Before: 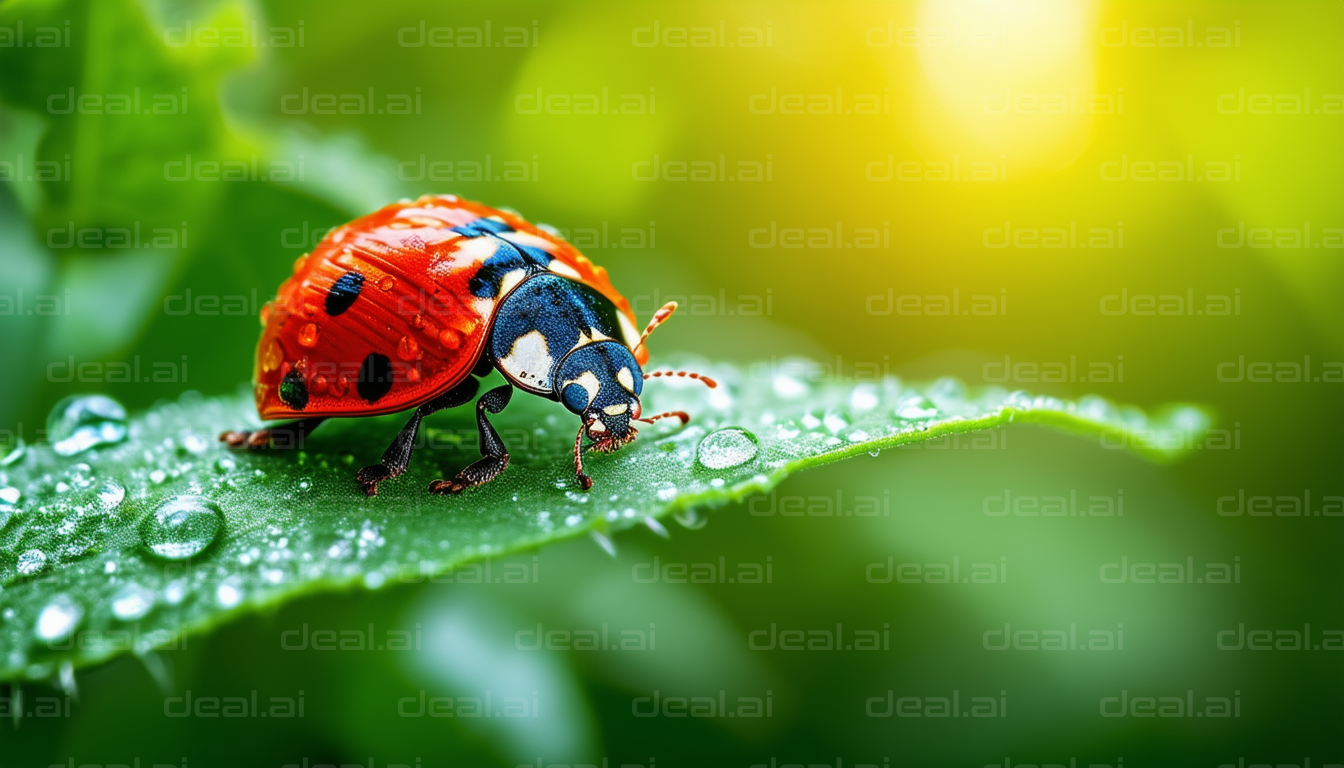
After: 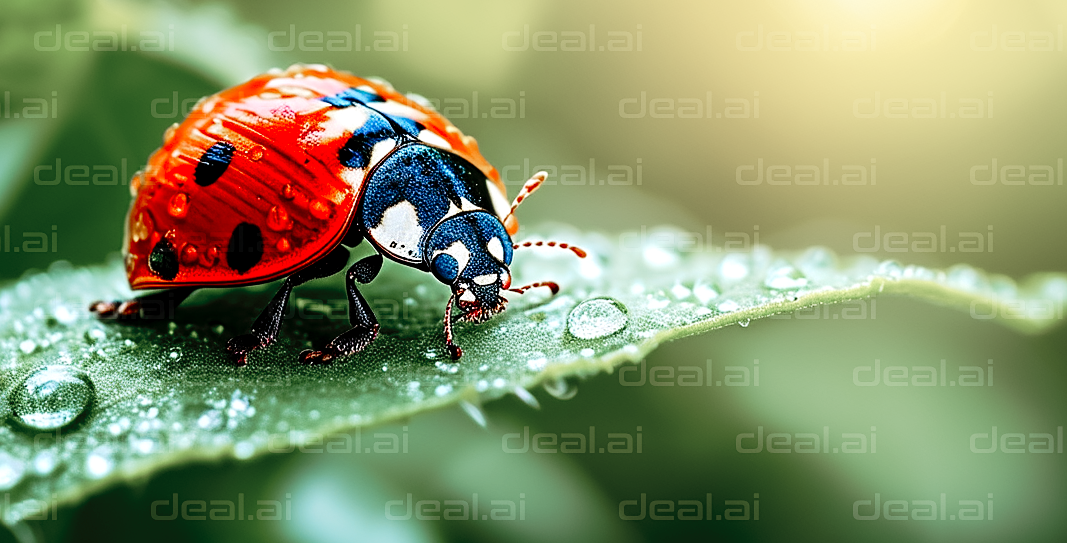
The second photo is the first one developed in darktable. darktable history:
color zones: curves: ch1 [(0, 0.708) (0.088, 0.648) (0.245, 0.187) (0.429, 0.326) (0.571, 0.498) (0.714, 0.5) (0.857, 0.5) (1, 0.708)]
sharpen: on, module defaults
crop: left 9.712%, top 16.928%, right 10.845%, bottom 12.332%
tone curve: curves: ch0 [(0, 0) (0.003, 0.007) (0.011, 0.01) (0.025, 0.018) (0.044, 0.028) (0.069, 0.034) (0.1, 0.04) (0.136, 0.051) (0.177, 0.104) (0.224, 0.161) (0.277, 0.234) (0.335, 0.316) (0.399, 0.41) (0.468, 0.487) (0.543, 0.577) (0.623, 0.679) (0.709, 0.769) (0.801, 0.854) (0.898, 0.922) (1, 1)], preserve colors none
exposure: black level correction 0.006, exposure -0.226 EV, compensate highlight preservation false
tone equalizer: -8 EV -0.417 EV, -7 EV -0.389 EV, -6 EV -0.333 EV, -5 EV -0.222 EV, -3 EV 0.222 EV, -2 EV 0.333 EV, -1 EV 0.389 EV, +0 EV 0.417 EV, edges refinement/feathering 500, mask exposure compensation -1.57 EV, preserve details no
white balance: red 0.986, blue 1.01
